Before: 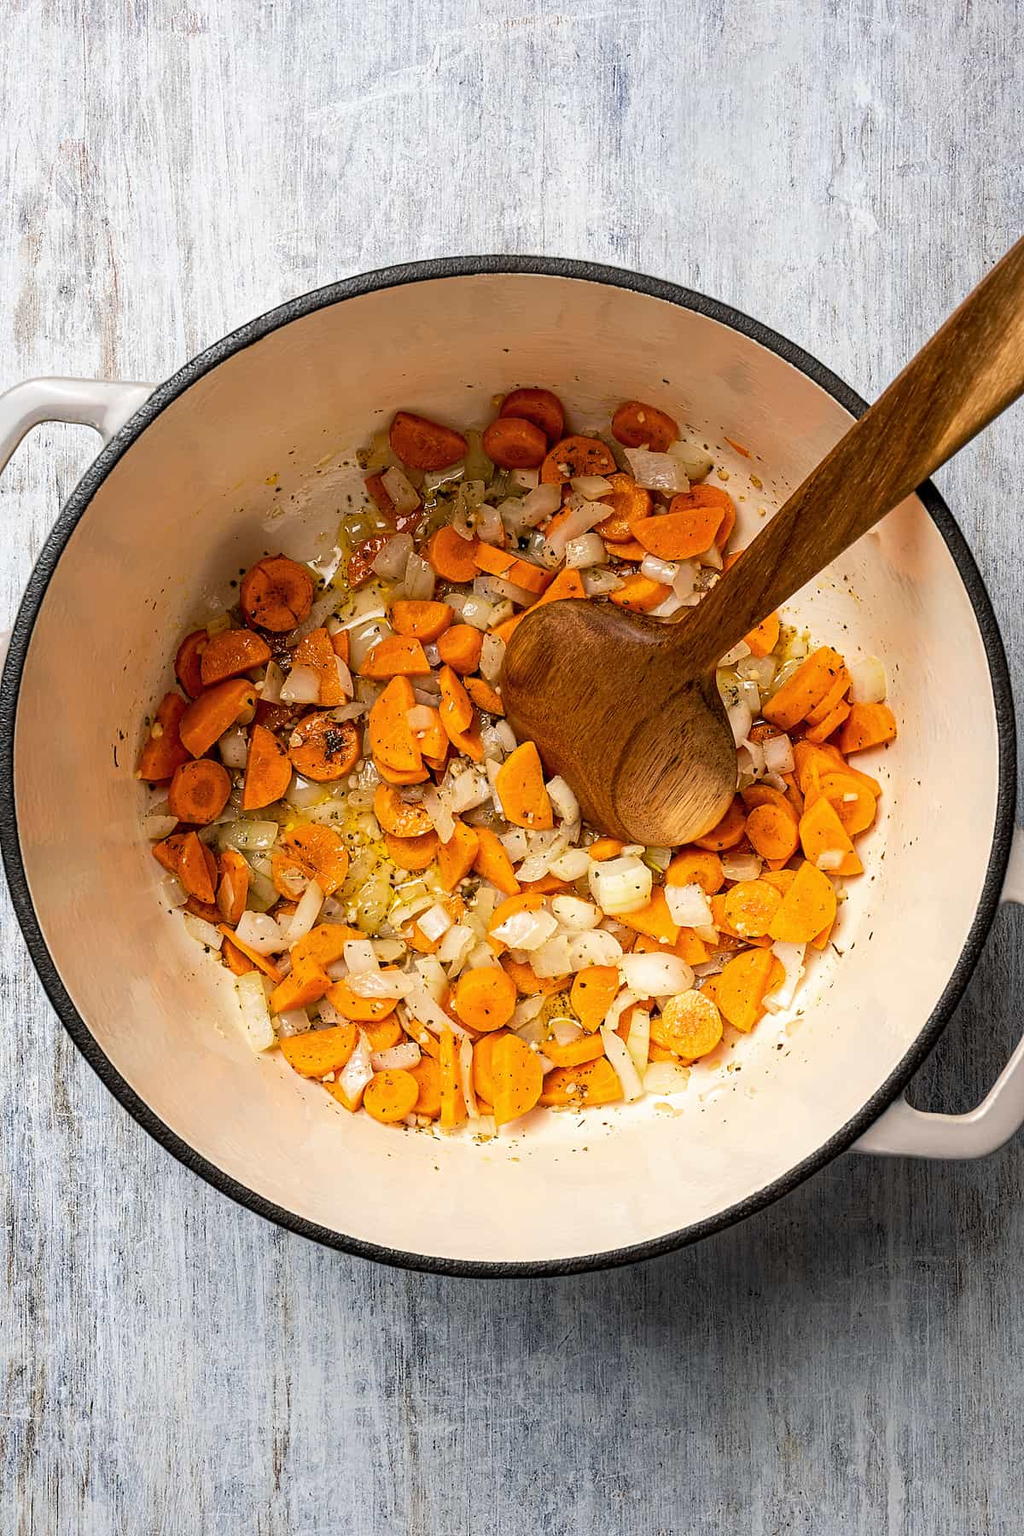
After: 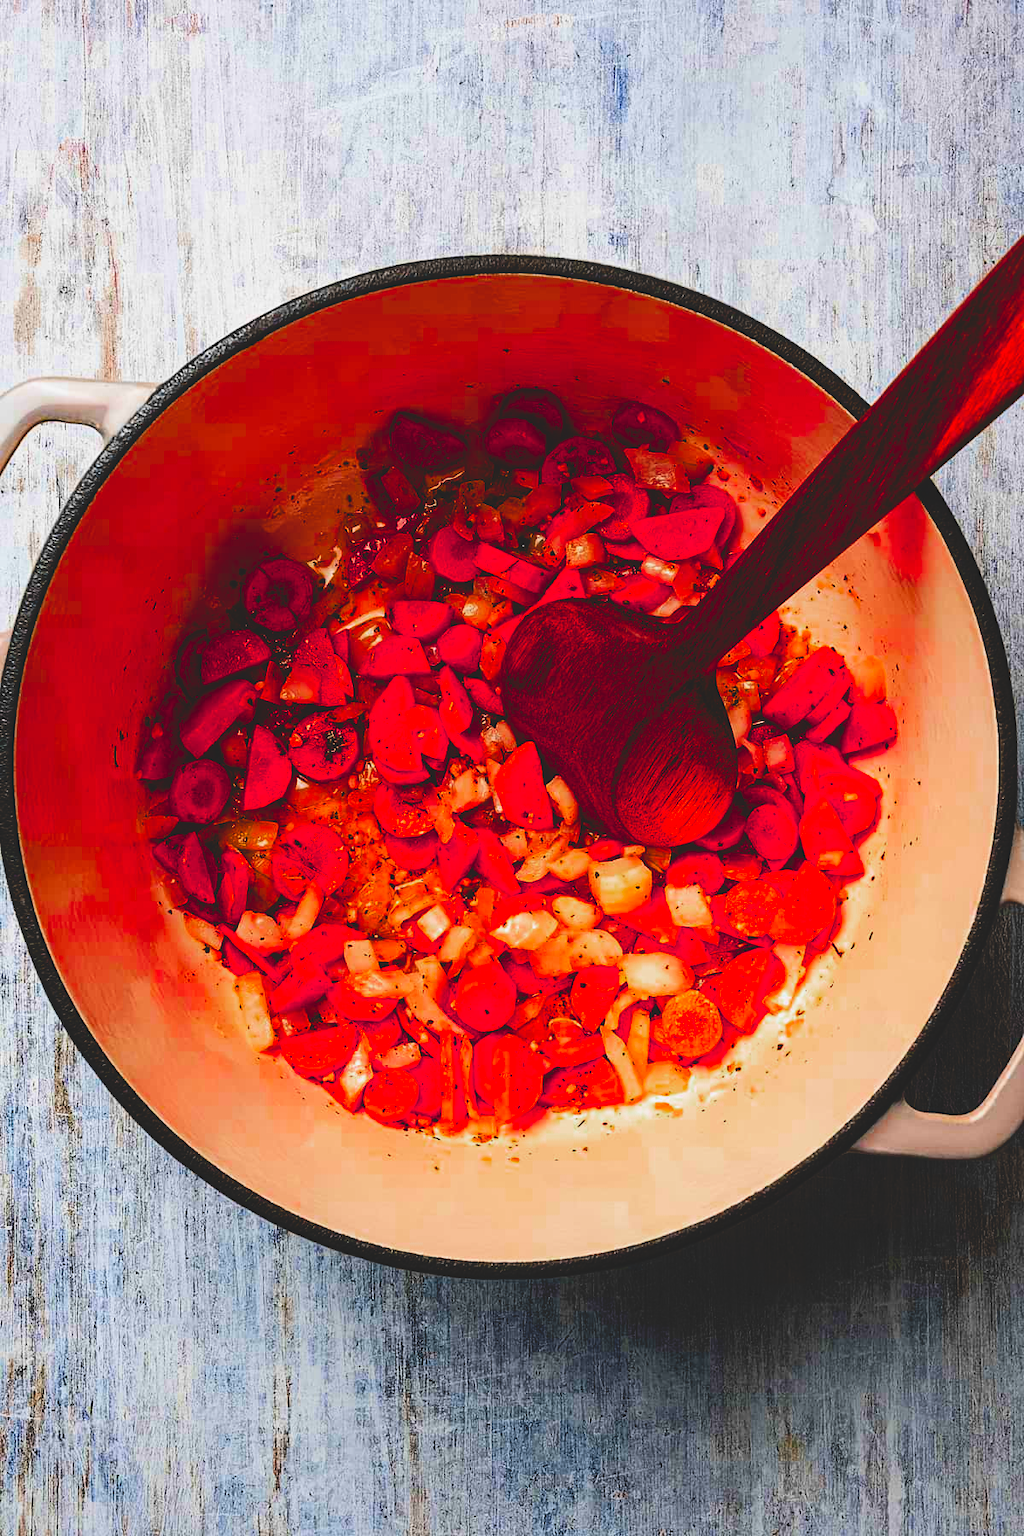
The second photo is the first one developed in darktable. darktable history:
color balance rgb: linear chroma grading › shadows -39.929%, linear chroma grading › highlights 39.048%, linear chroma grading › global chroma 44.994%, linear chroma grading › mid-tones -29.601%, perceptual saturation grading › global saturation 0.602%, perceptual saturation grading › highlights -33.04%, perceptual saturation grading › mid-tones 15%, perceptual saturation grading › shadows 48.09%, contrast -10.598%
contrast brightness saturation: contrast 0.244, brightness 0.092
base curve: curves: ch0 [(0, 0.02) (0.083, 0.036) (1, 1)], preserve colors none
color zones: curves: ch0 [(0.473, 0.374) (0.742, 0.784)]; ch1 [(0.354, 0.737) (0.742, 0.705)]; ch2 [(0.318, 0.421) (0.758, 0.532)]
